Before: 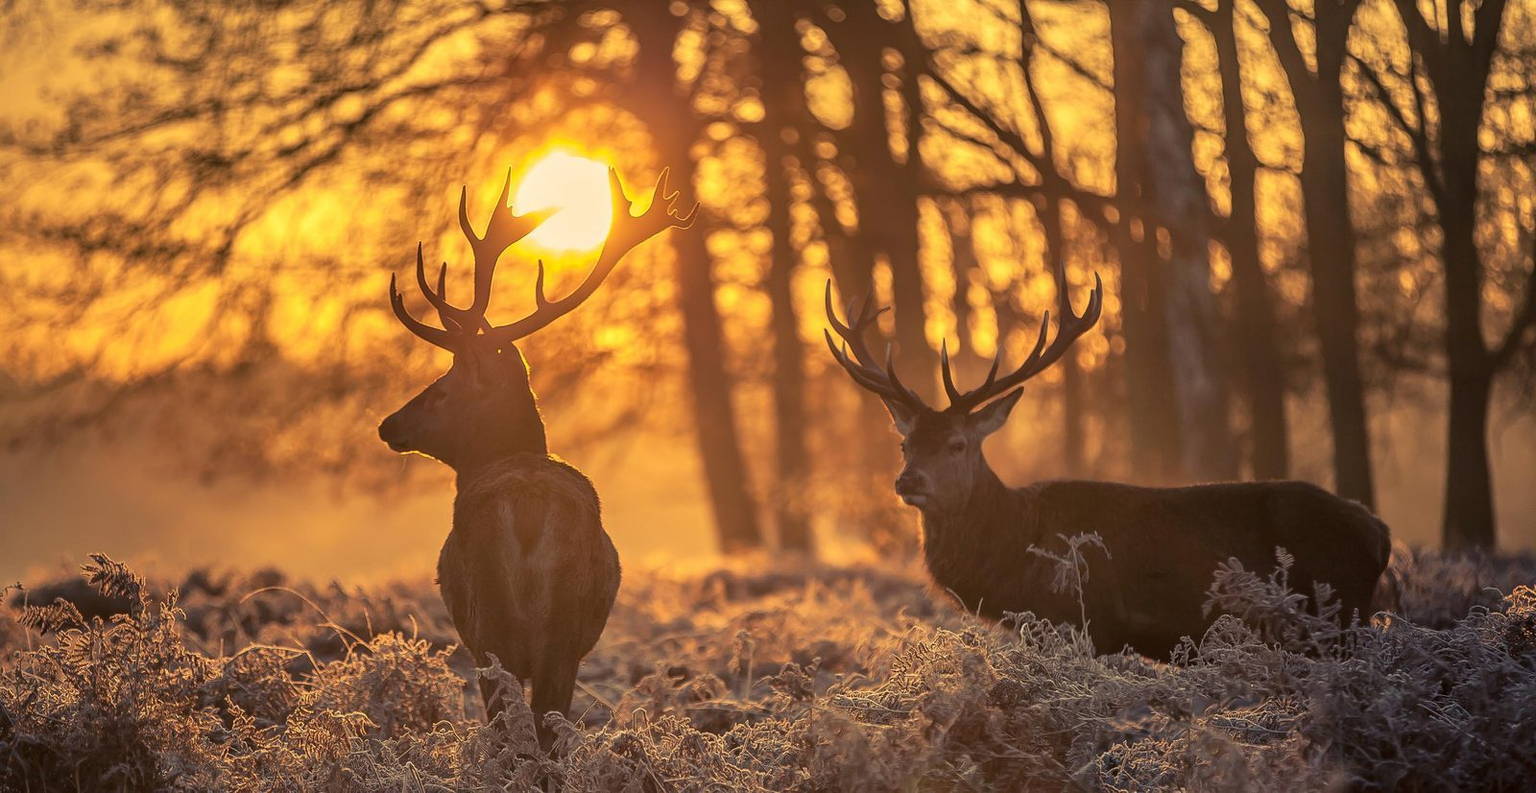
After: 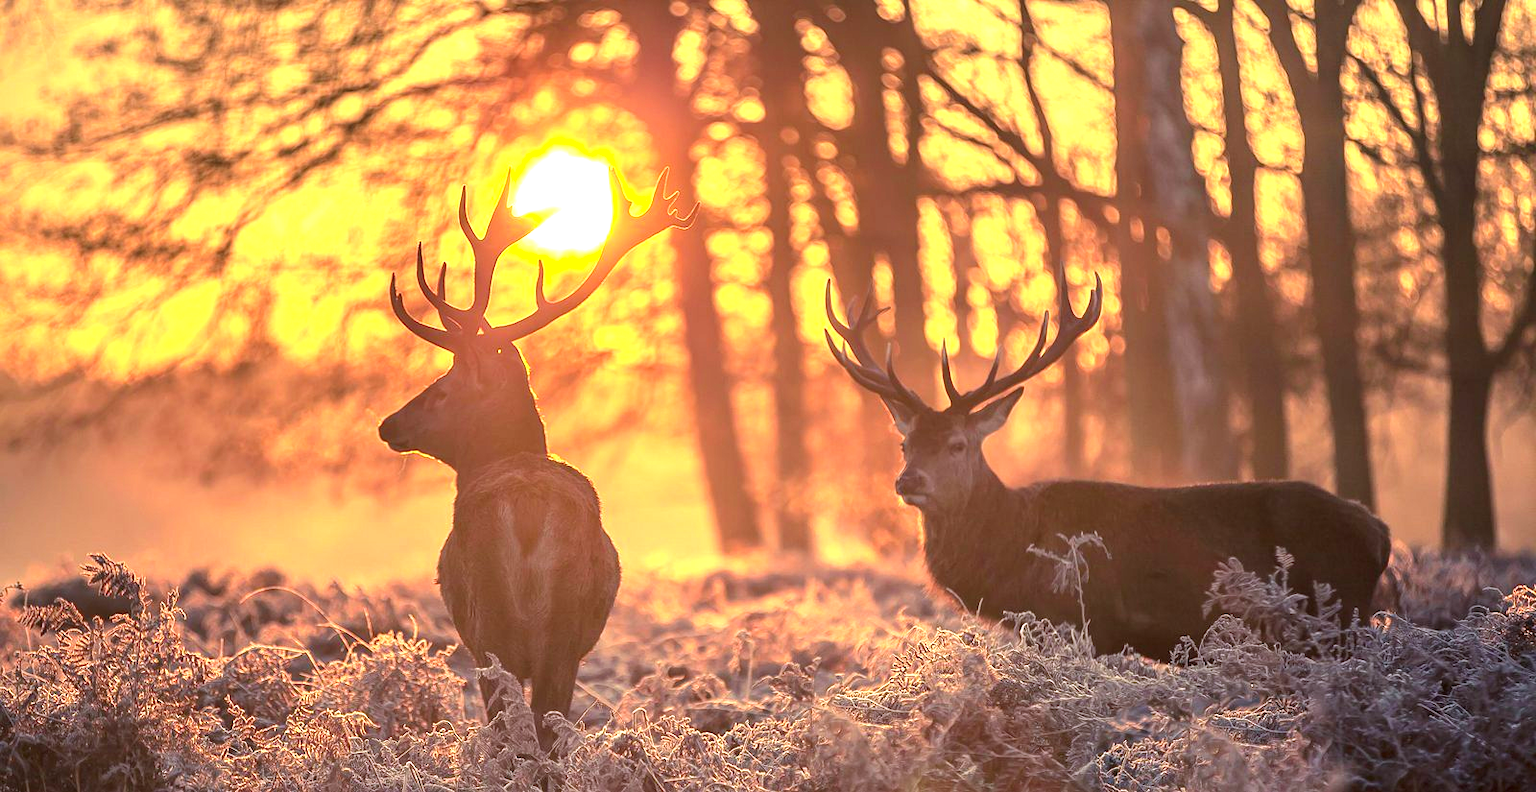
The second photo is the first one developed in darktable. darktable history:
color calibration: output R [0.946, 0.065, -0.013, 0], output G [-0.246, 1.264, -0.017, 0], output B [0.046, -0.098, 1.05, 0], illuminant as shot in camera, x 0.358, y 0.373, temperature 4628.91 K
exposure: exposure 1.14 EV, compensate highlight preservation false
